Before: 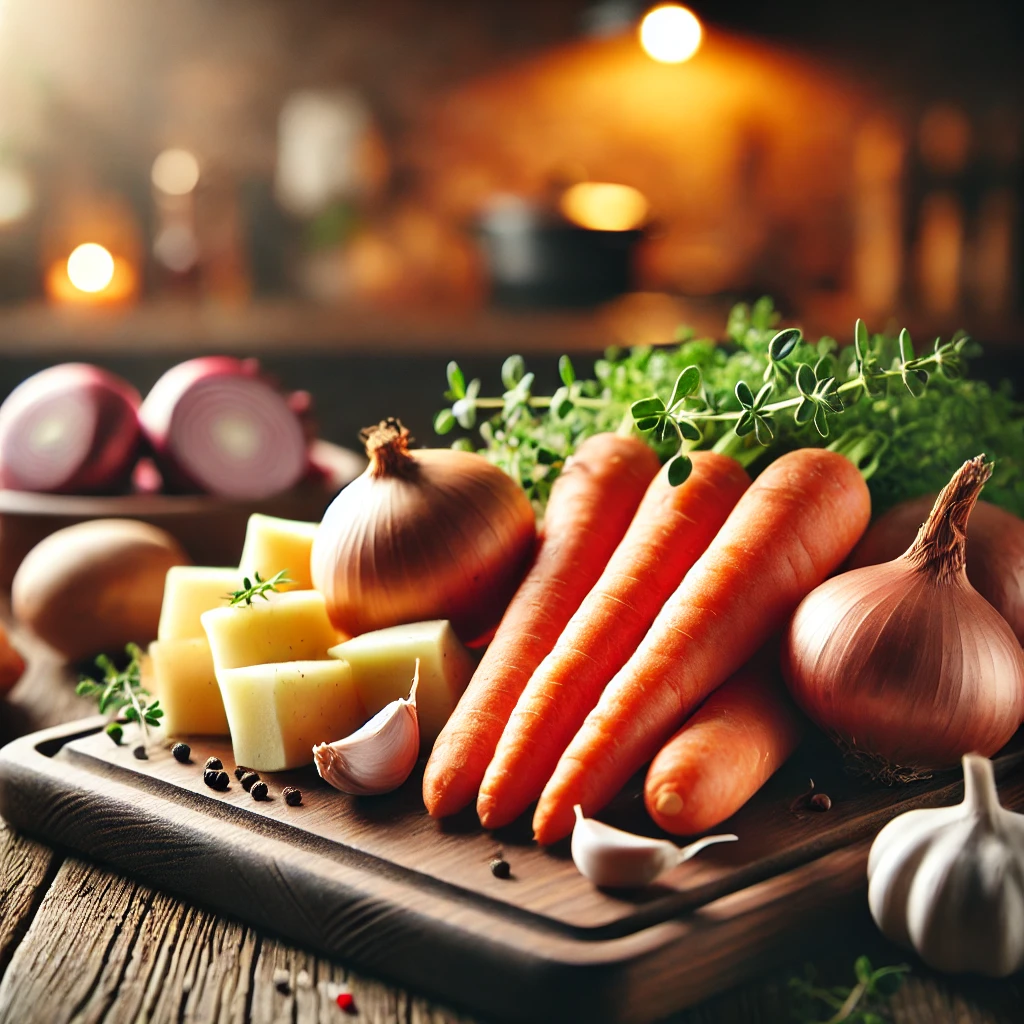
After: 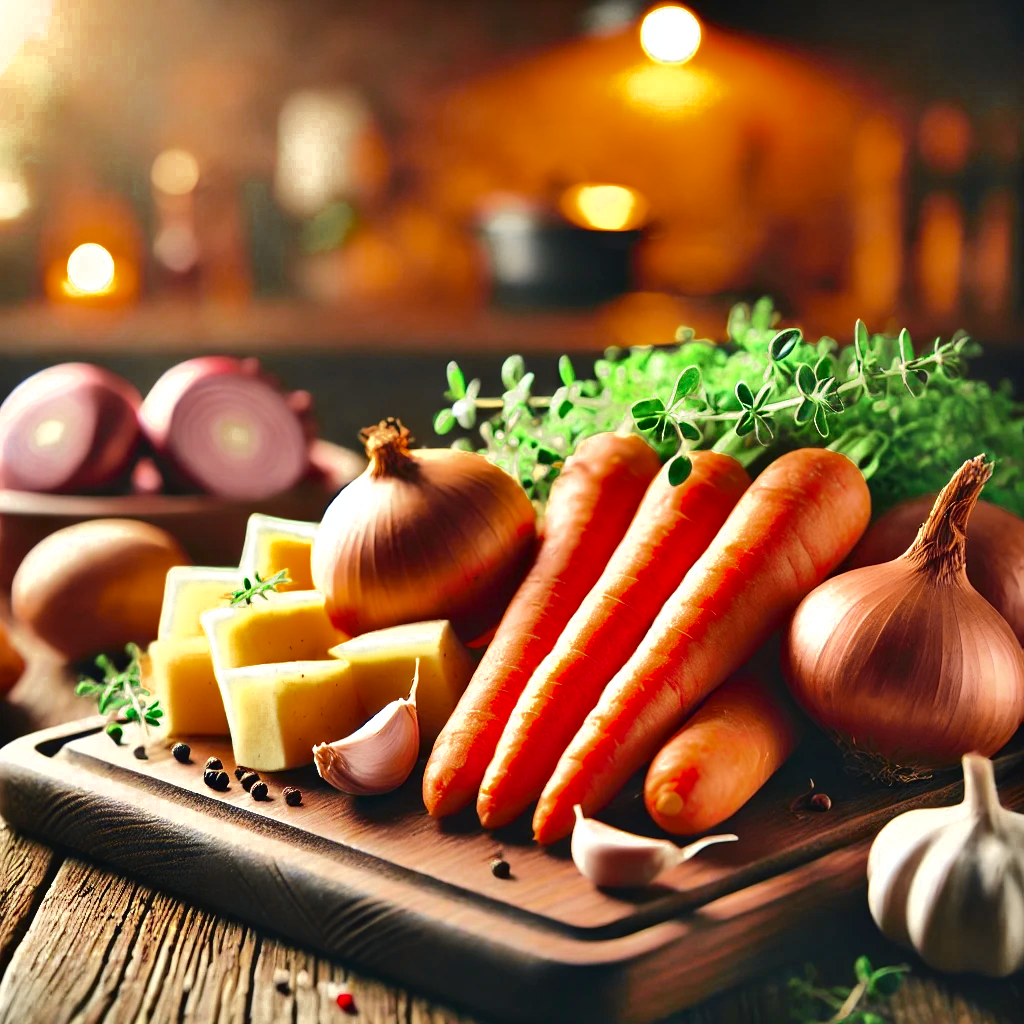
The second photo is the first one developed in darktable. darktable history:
shadows and highlights: low approximation 0.01, soften with gaussian
exposure: black level correction 0, exposure 0.5 EV, compensate highlight preservation false
color zones: curves: ch0 [(0.11, 0.396) (0.195, 0.36) (0.25, 0.5) (0.303, 0.412) (0.357, 0.544) (0.75, 0.5) (0.967, 0.328)]; ch1 [(0, 0.468) (0.112, 0.512) (0.202, 0.6) (0.25, 0.5) (0.307, 0.352) (0.357, 0.544) (0.75, 0.5) (0.963, 0.524)]
tone curve: curves: ch0 [(0, 0.018) (0.061, 0.041) (0.205, 0.191) (0.289, 0.292) (0.39, 0.424) (0.493, 0.551) (0.666, 0.743) (0.795, 0.841) (1, 0.998)]; ch1 [(0, 0) (0.385, 0.343) (0.439, 0.415) (0.494, 0.498) (0.501, 0.501) (0.51, 0.509) (0.548, 0.563) (0.586, 0.61) (0.684, 0.658) (0.783, 0.804) (1, 1)]; ch2 [(0, 0) (0.304, 0.31) (0.403, 0.399) (0.441, 0.428) (0.47, 0.469) (0.498, 0.496) (0.524, 0.538) (0.566, 0.579) (0.648, 0.665) (0.697, 0.699) (1, 1)], color space Lab, independent channels, preserve colors none
